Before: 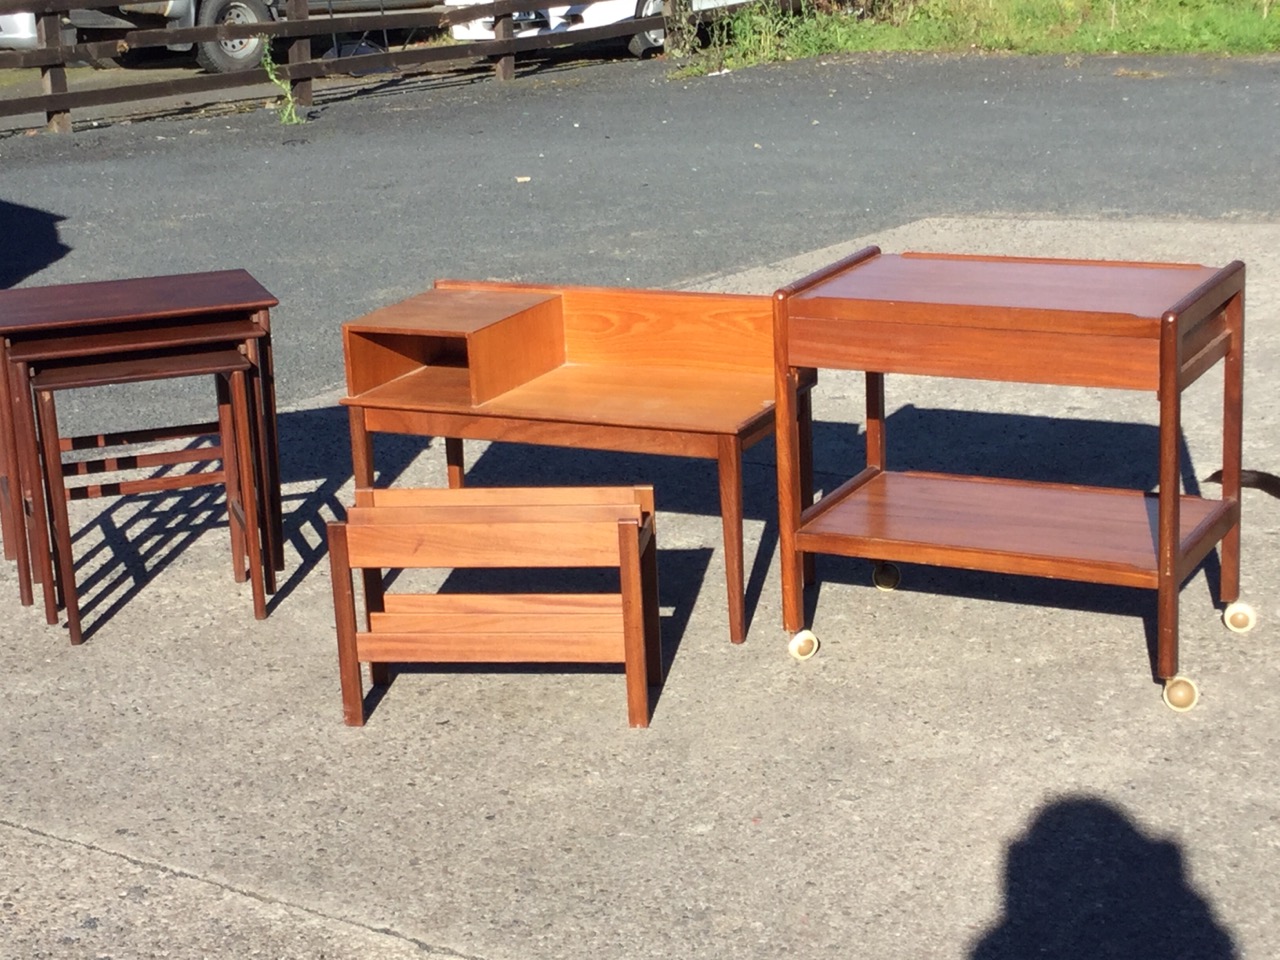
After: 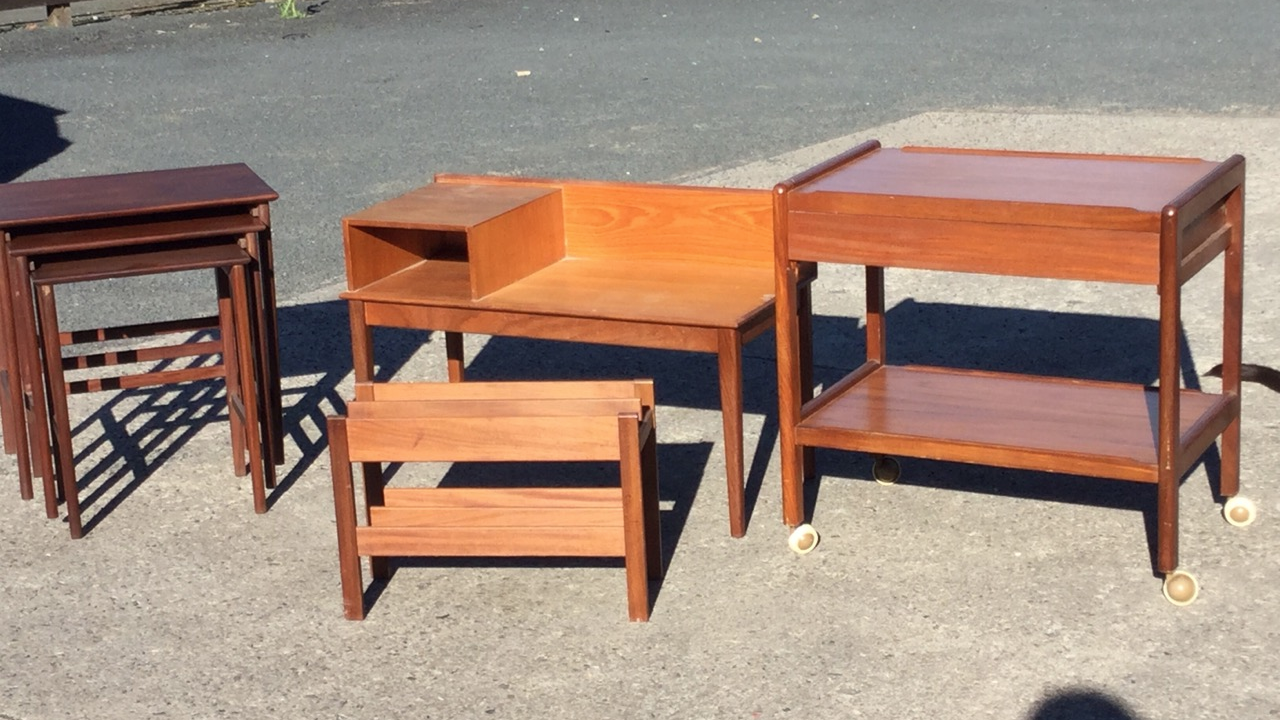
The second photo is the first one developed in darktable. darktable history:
contrast brightness saturation: contrast 0.011, saturation -0.052
crop: top 11.052%, bottom 13.946%
